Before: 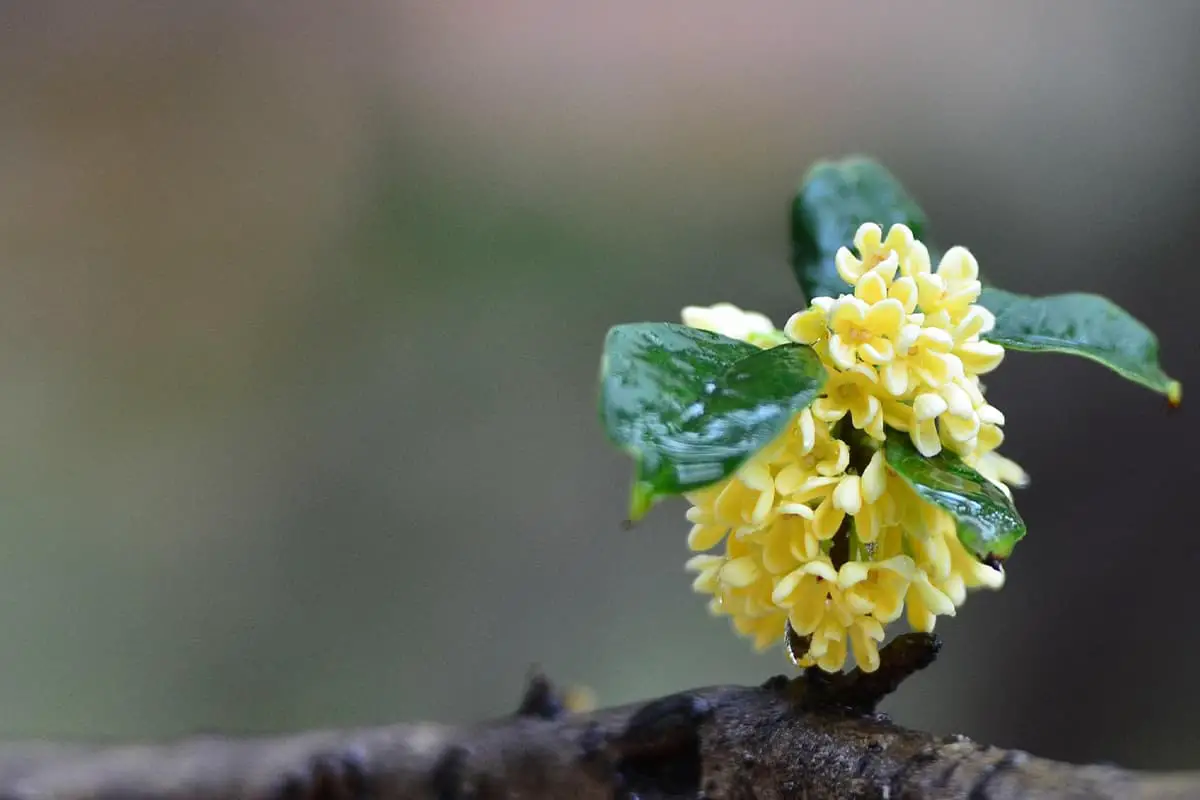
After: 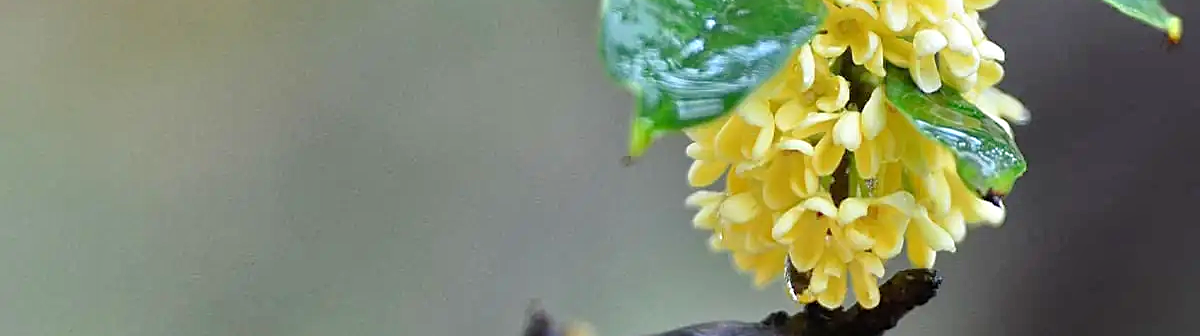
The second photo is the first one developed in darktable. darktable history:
sharpen: on, module defaults
tone equalizer: -7 EV 0.15 EV, -6 EV 0.6 EV, -5 EV 1.15 EV, -4 EV 1.33 EV, -3 EV 1.15 EV, -2 EV 0.6 EV, -1 EV 0.15 EV, mask exposure compensation -0.5 EV
crop: top 45.551%, bottom 12.262%
